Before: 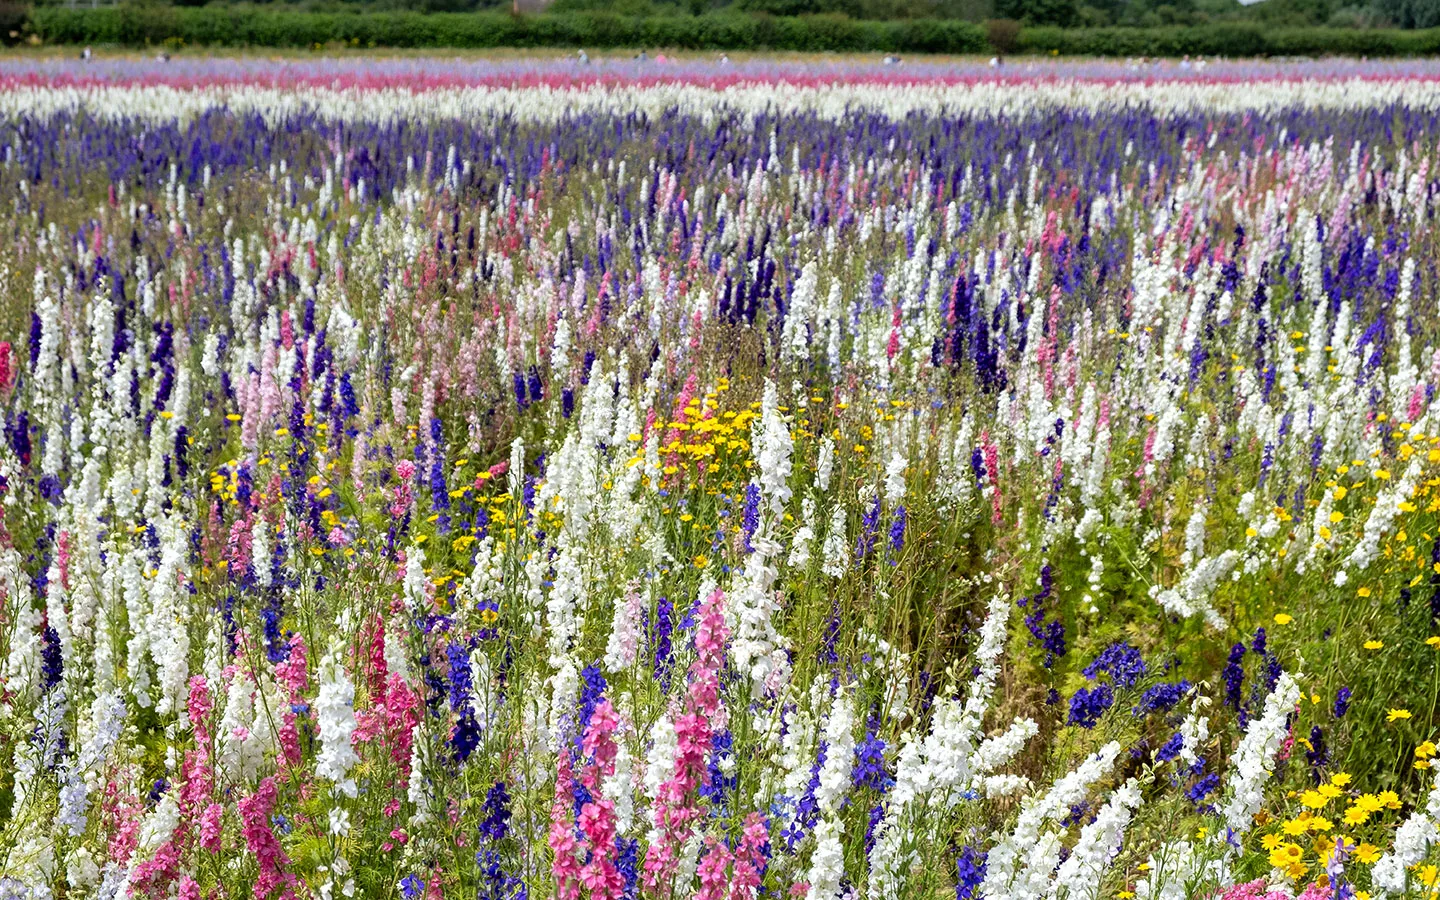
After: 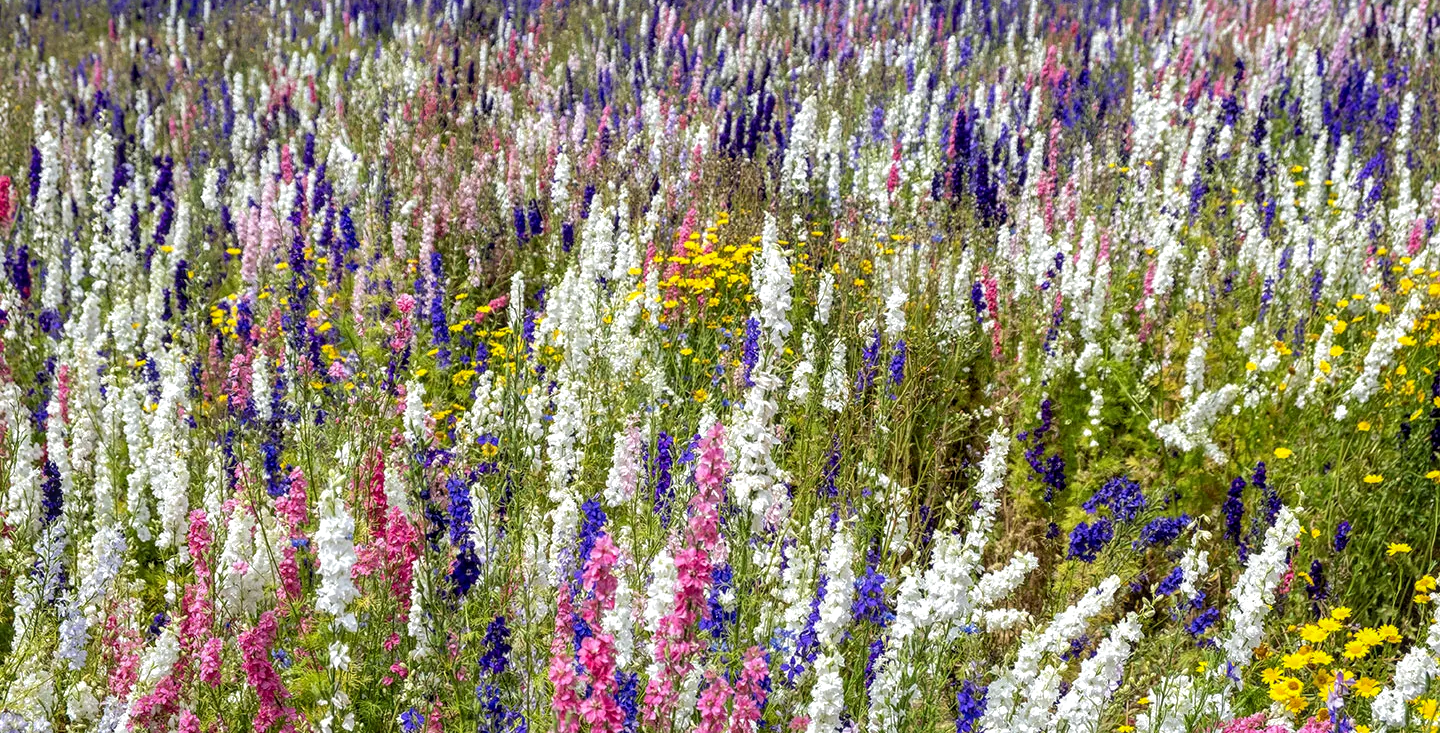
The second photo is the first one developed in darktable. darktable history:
crop and rotate: top 18.485%
local contrast: on, module defaults
shadows and highlights: shadows 8.8, white point adjustment 1.05, highlights -39.8
